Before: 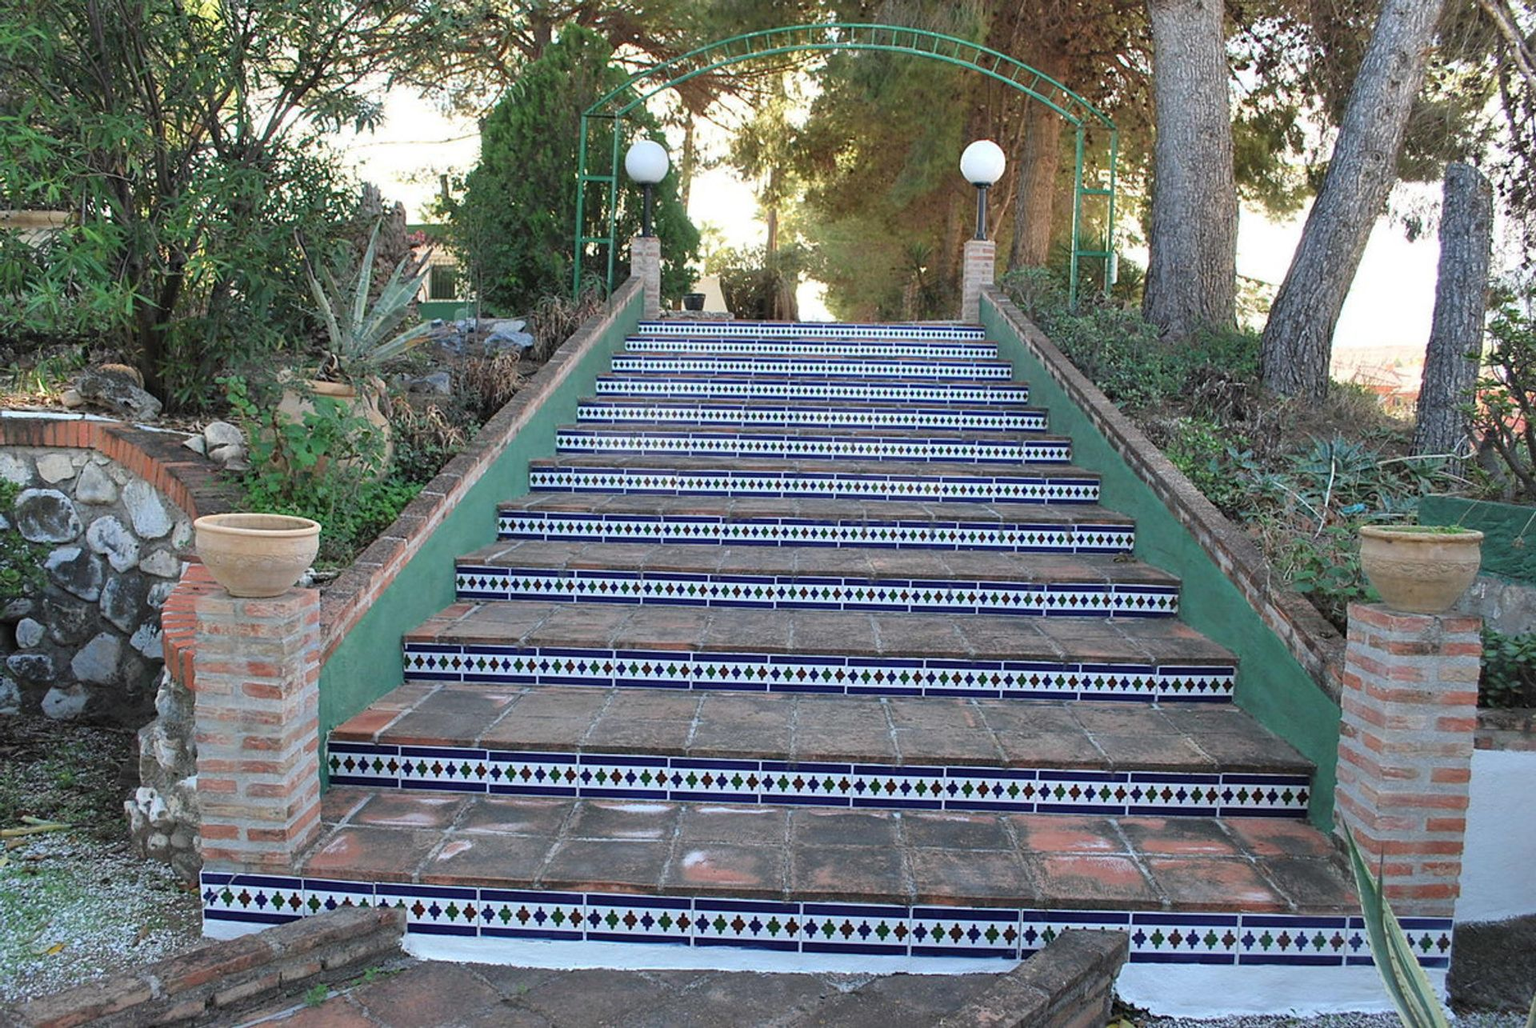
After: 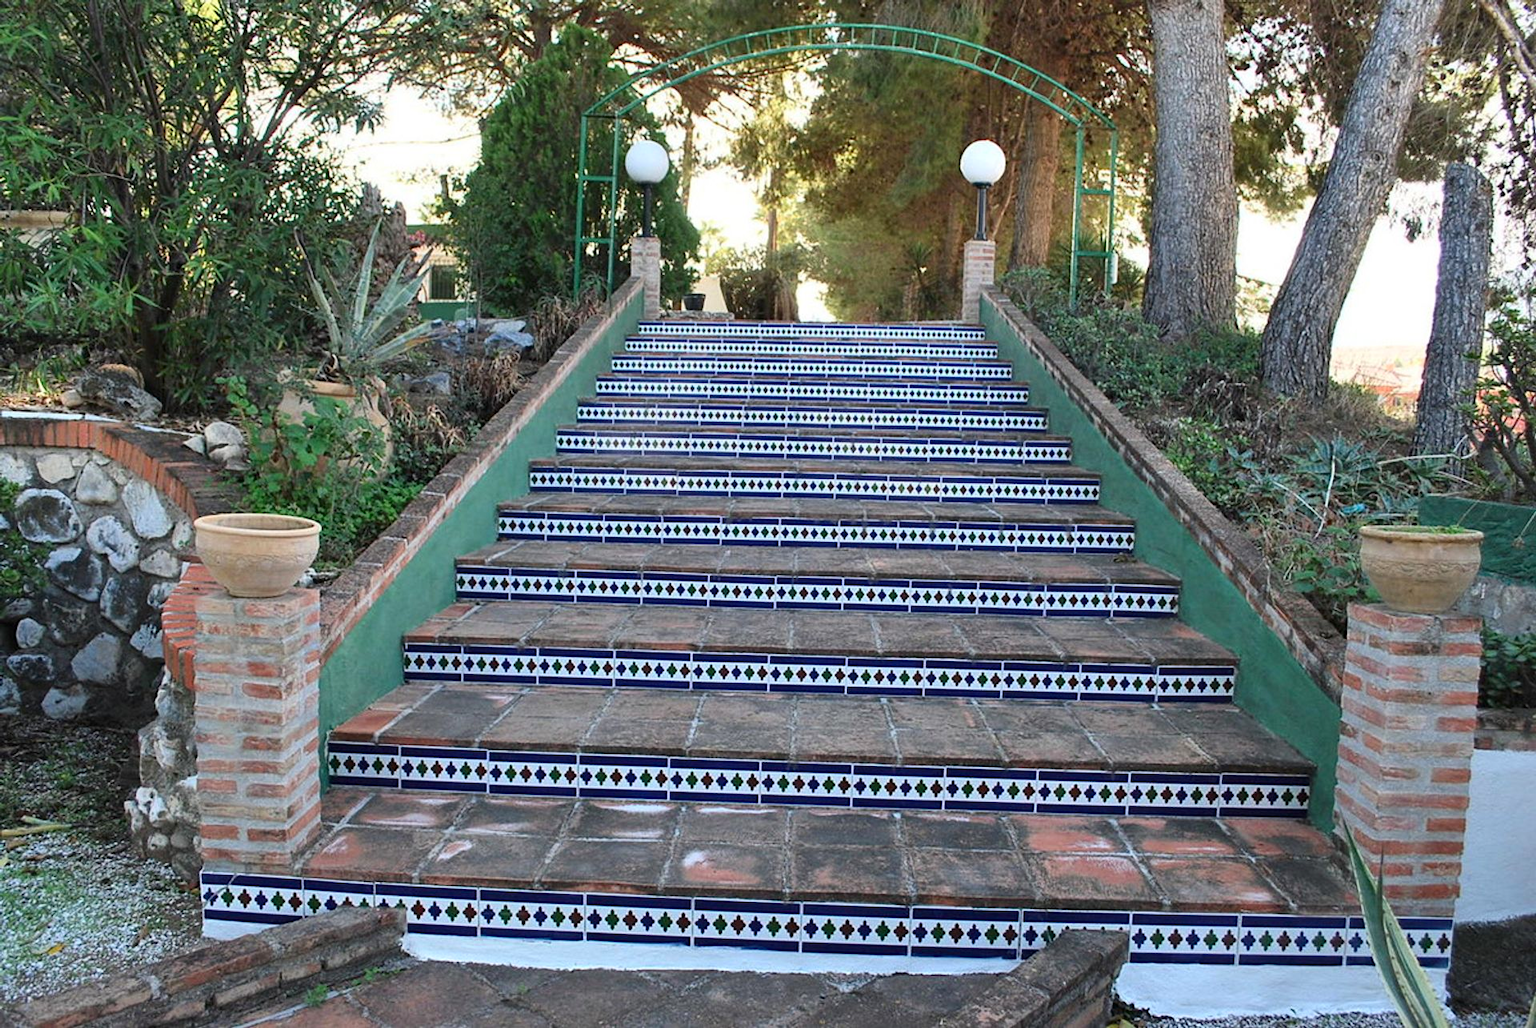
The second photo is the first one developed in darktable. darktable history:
contrast brightness saturation: contrast 0.149, brightness -0.01, saturation 0.1
